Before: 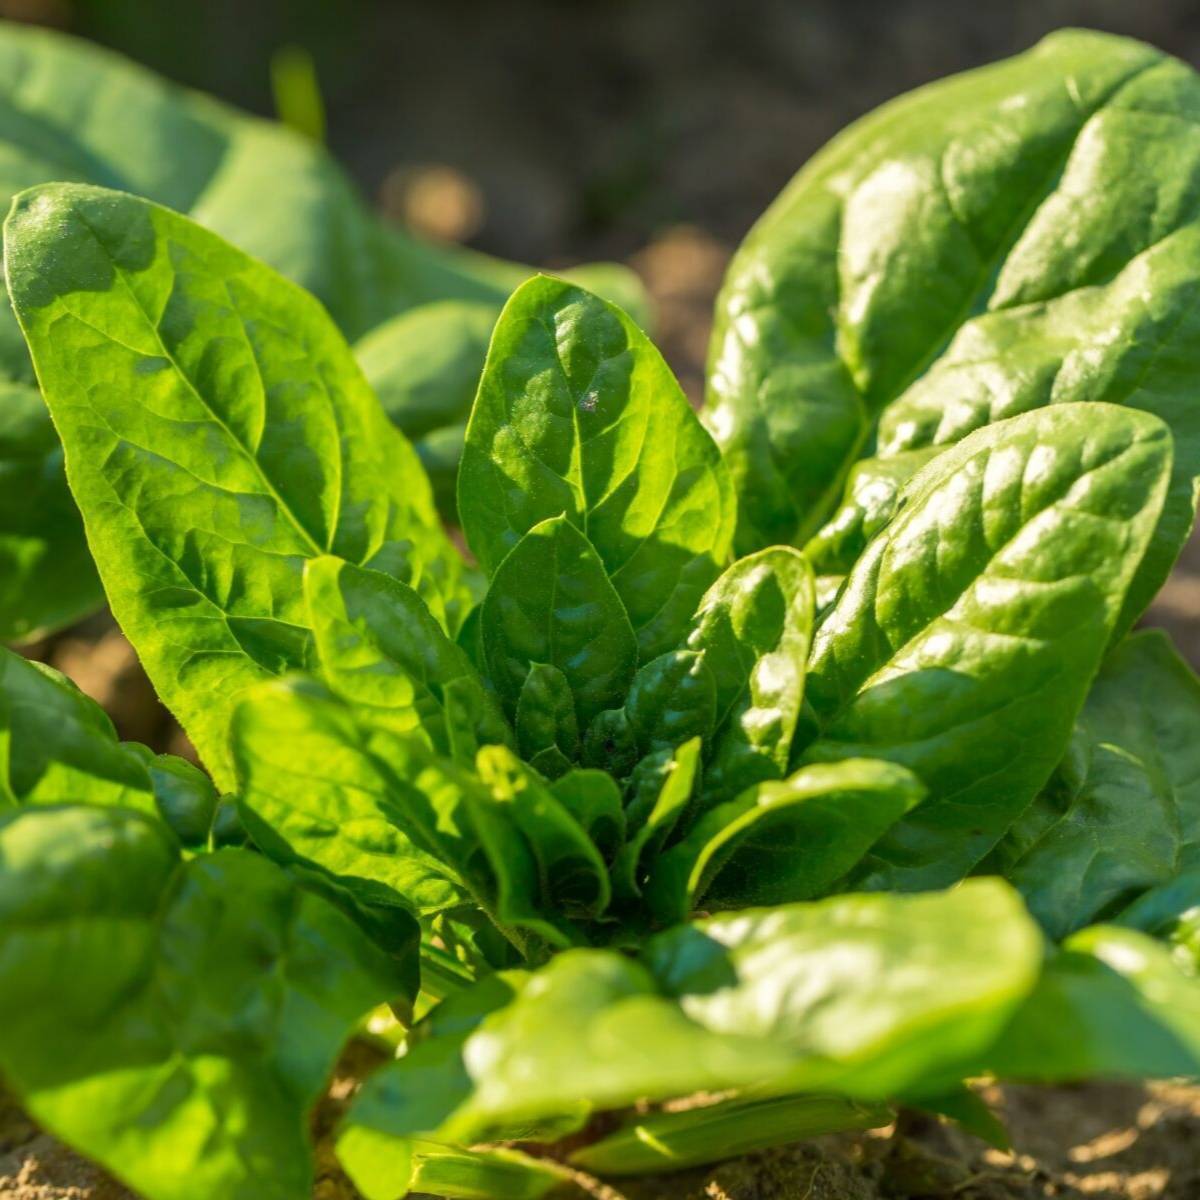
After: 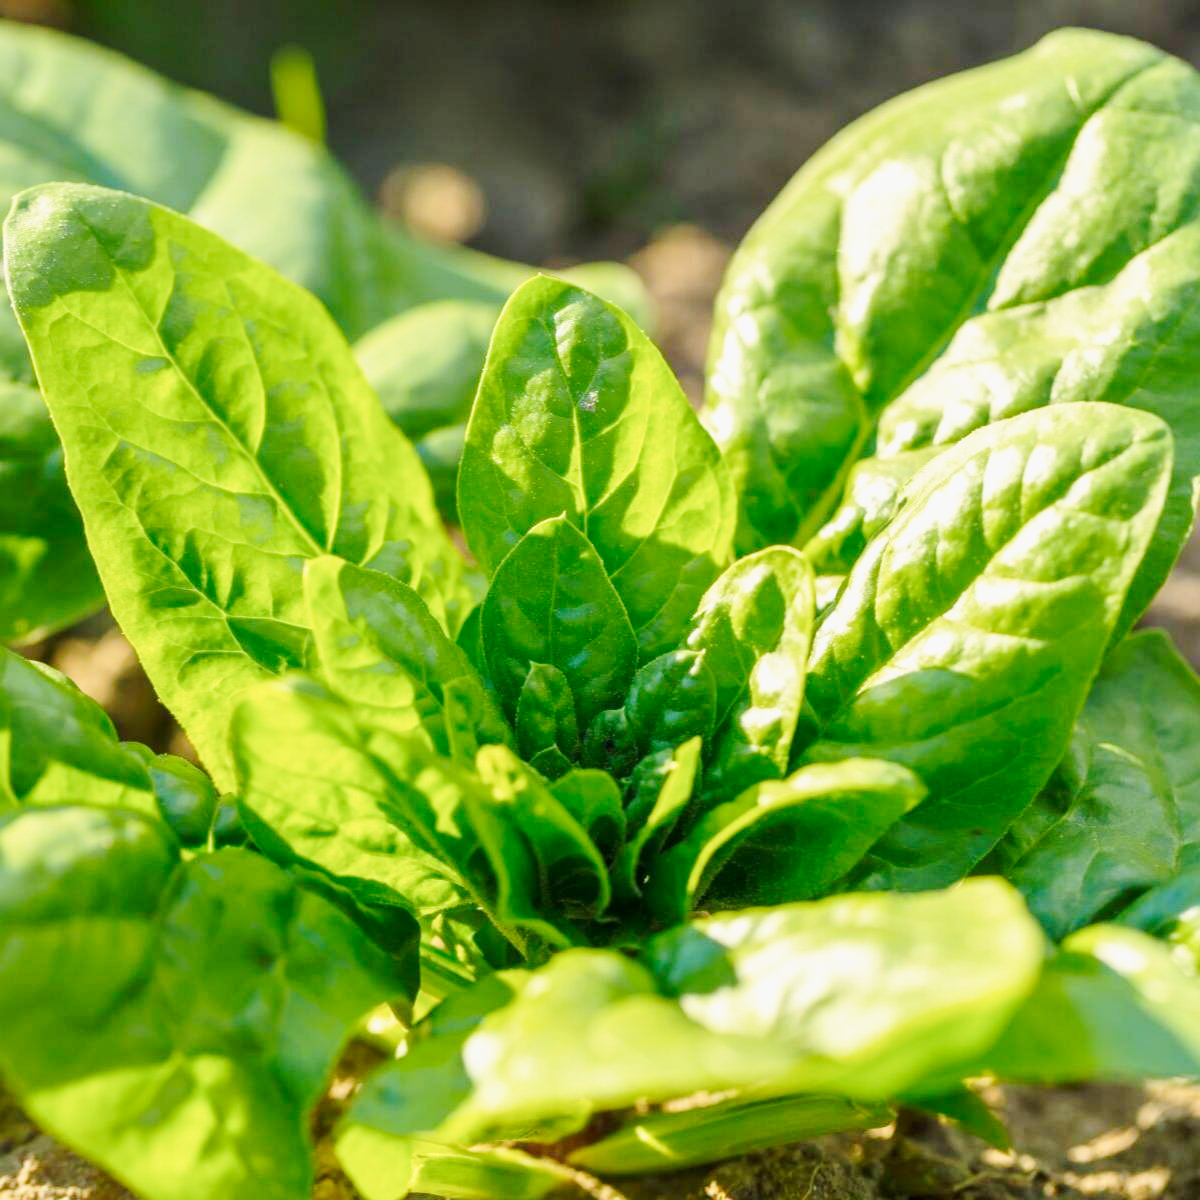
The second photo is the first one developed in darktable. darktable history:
base curve: curves: ch0 [(0, 0) (0.025, 0.046) (0.112, 0.277) (0.467, 0.74) (0.814, 0.929) (1, 0.942)], preserve colors none
exposure: black level correction 0.001, compensate highlight preservation false
